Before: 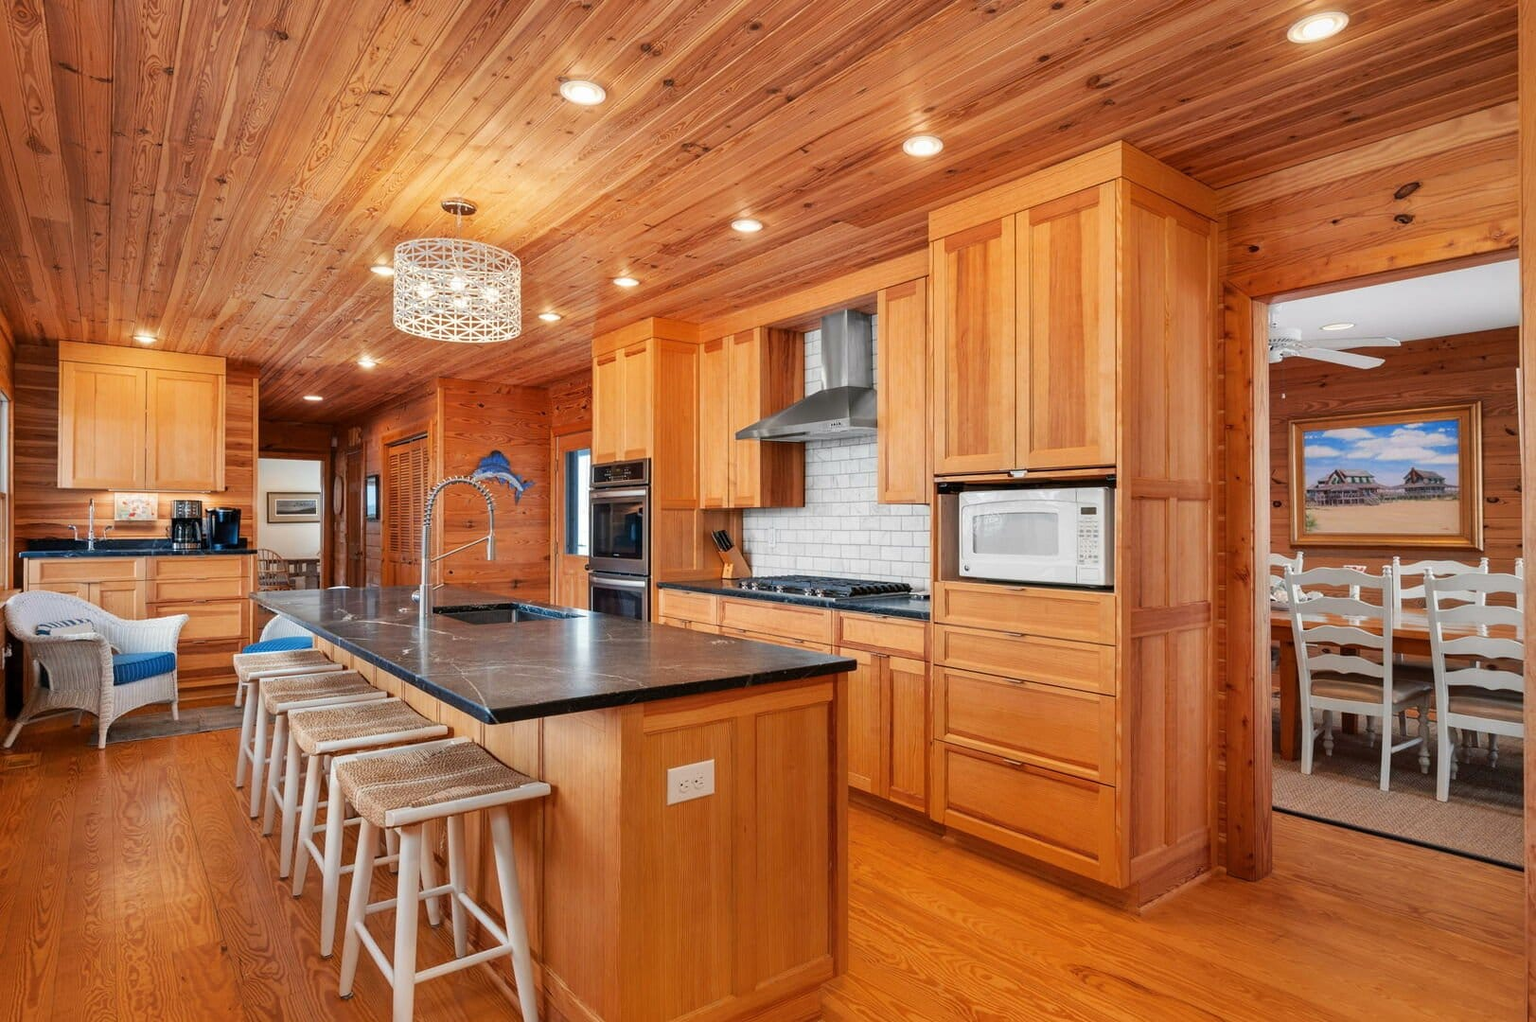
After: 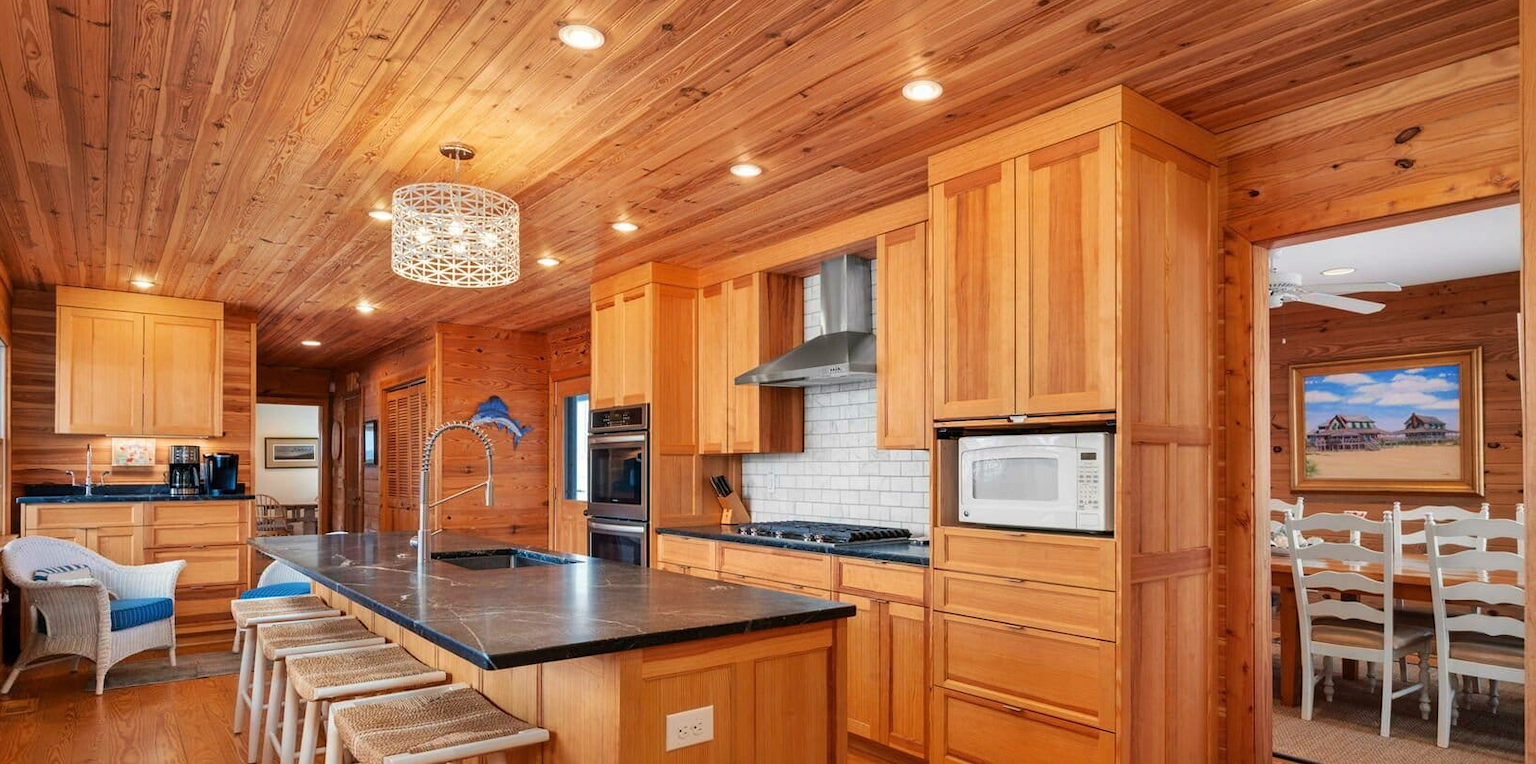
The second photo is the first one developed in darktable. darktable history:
crop: left 0.233%, top 5.47%, bottom 19.815%
velvia: on, module defaults
